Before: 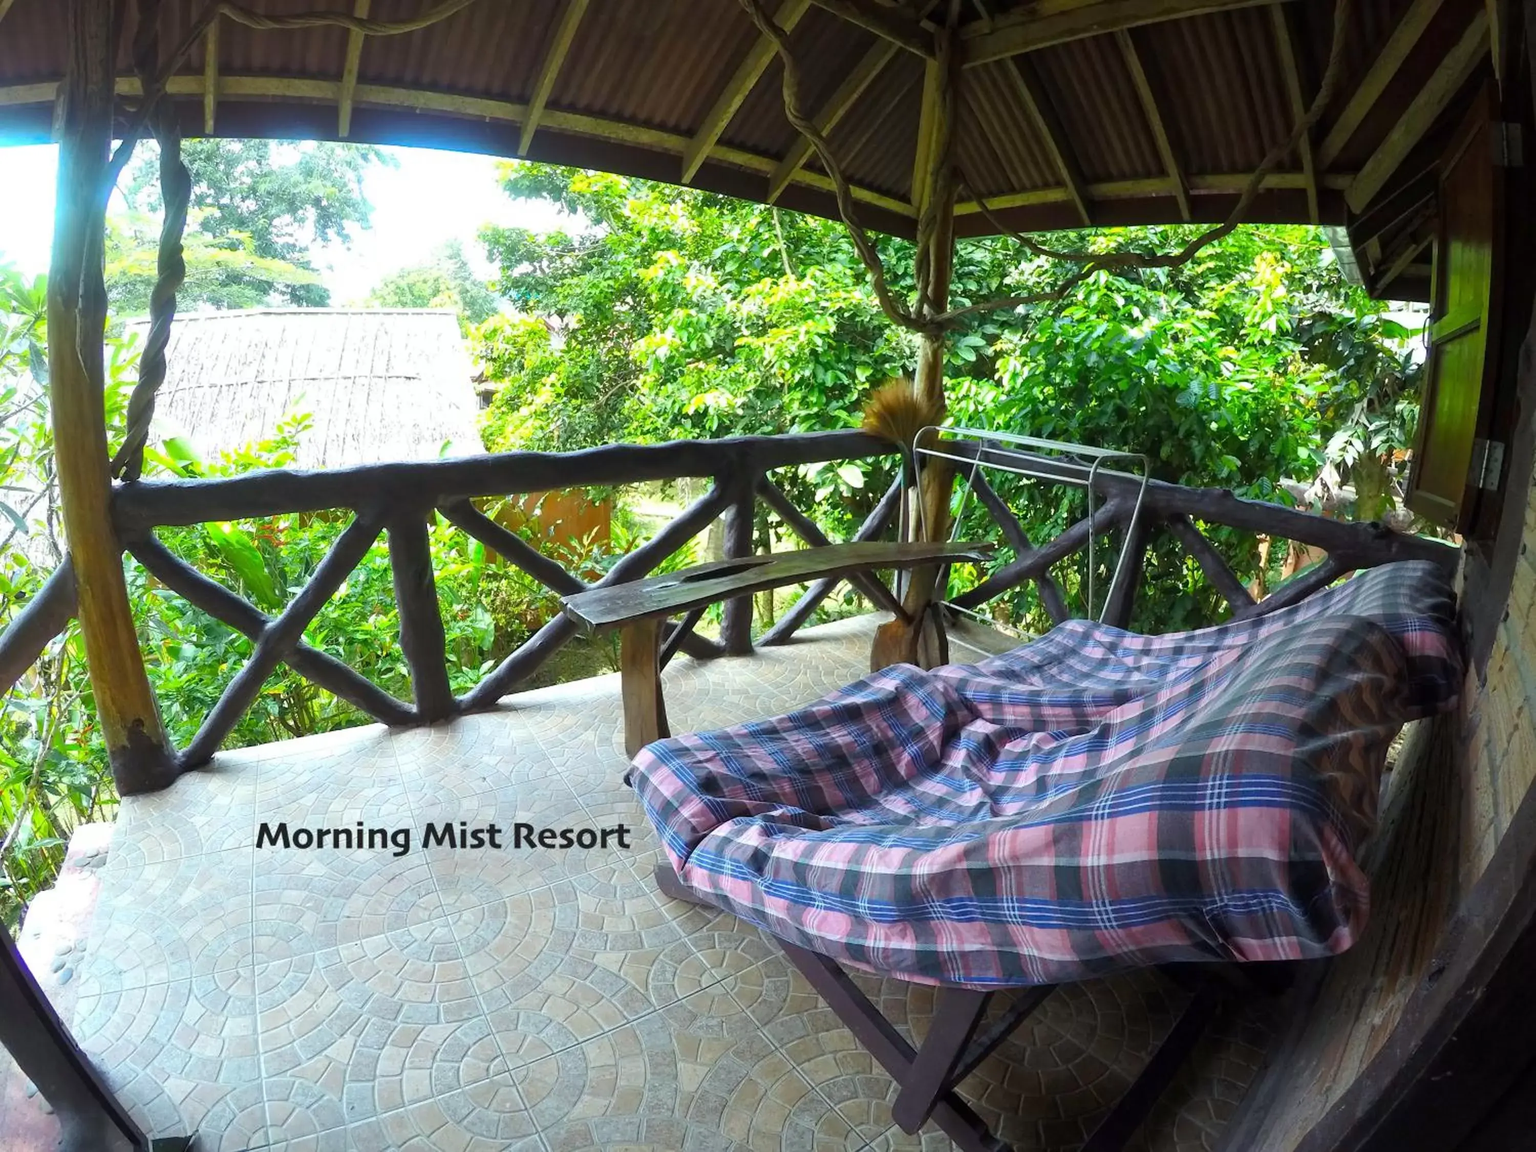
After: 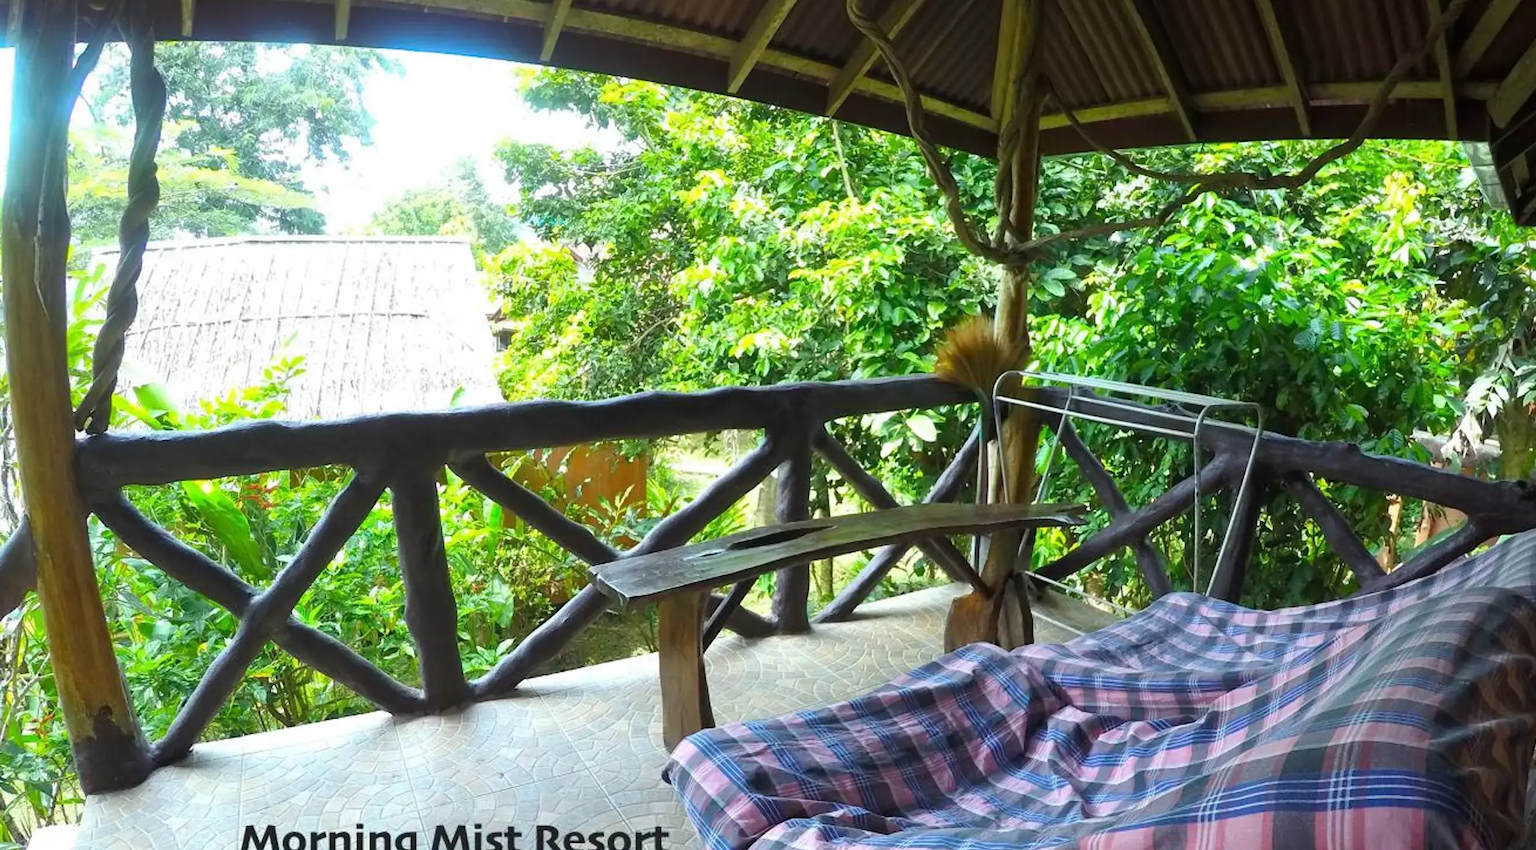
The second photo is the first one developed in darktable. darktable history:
crop: left 3.01%, top 8.902%, right 9.632%, bottom 26.648%
